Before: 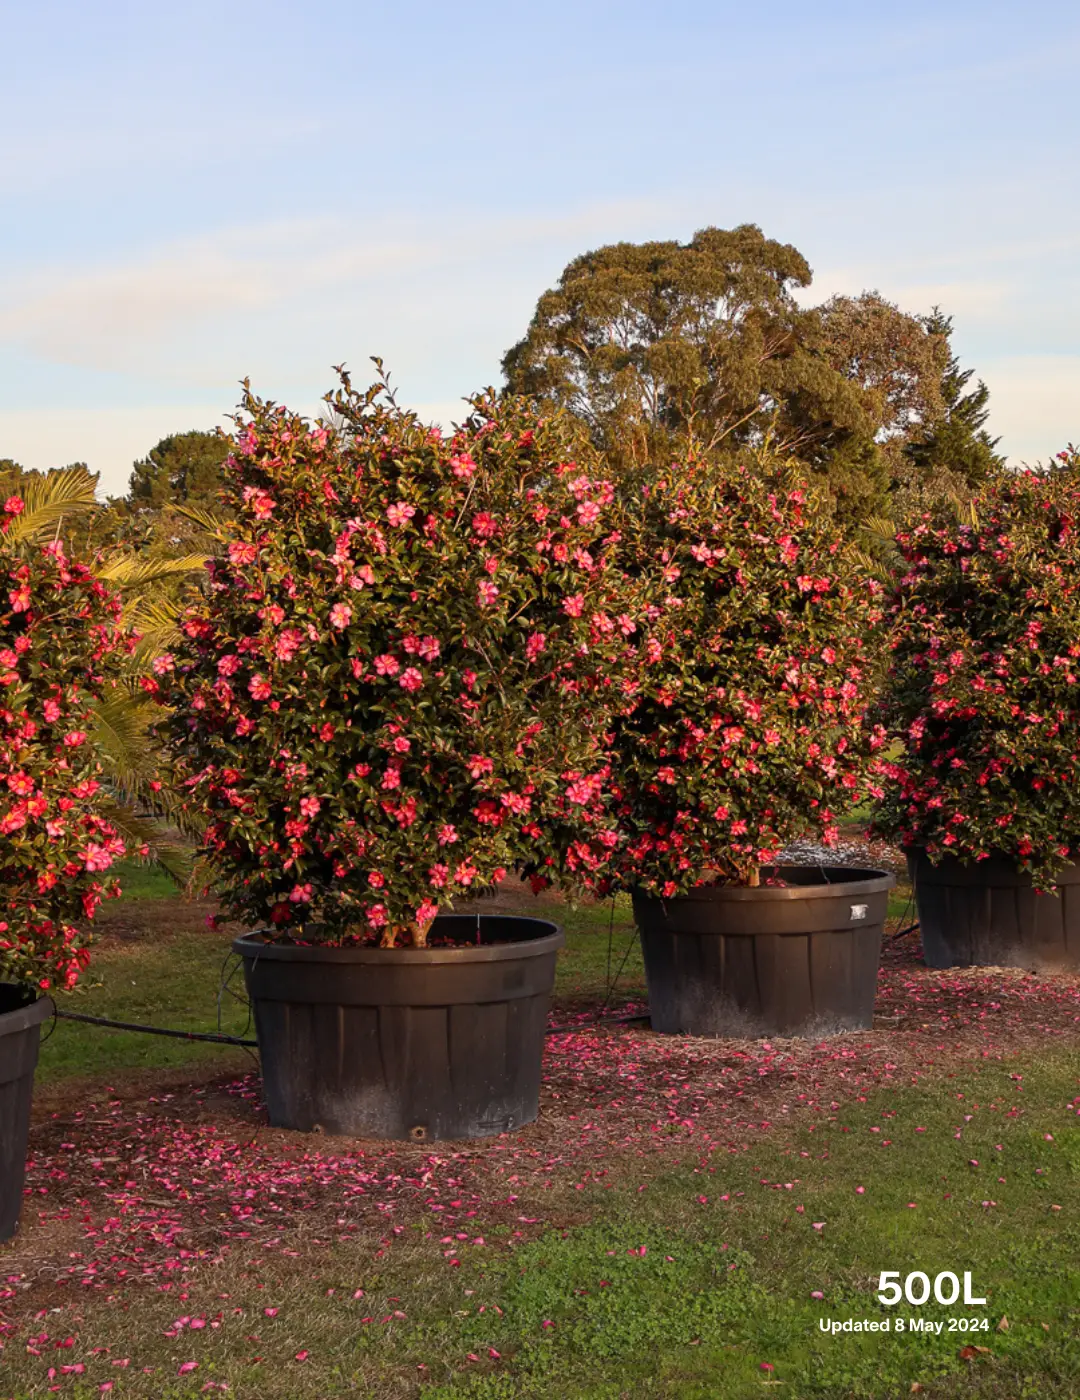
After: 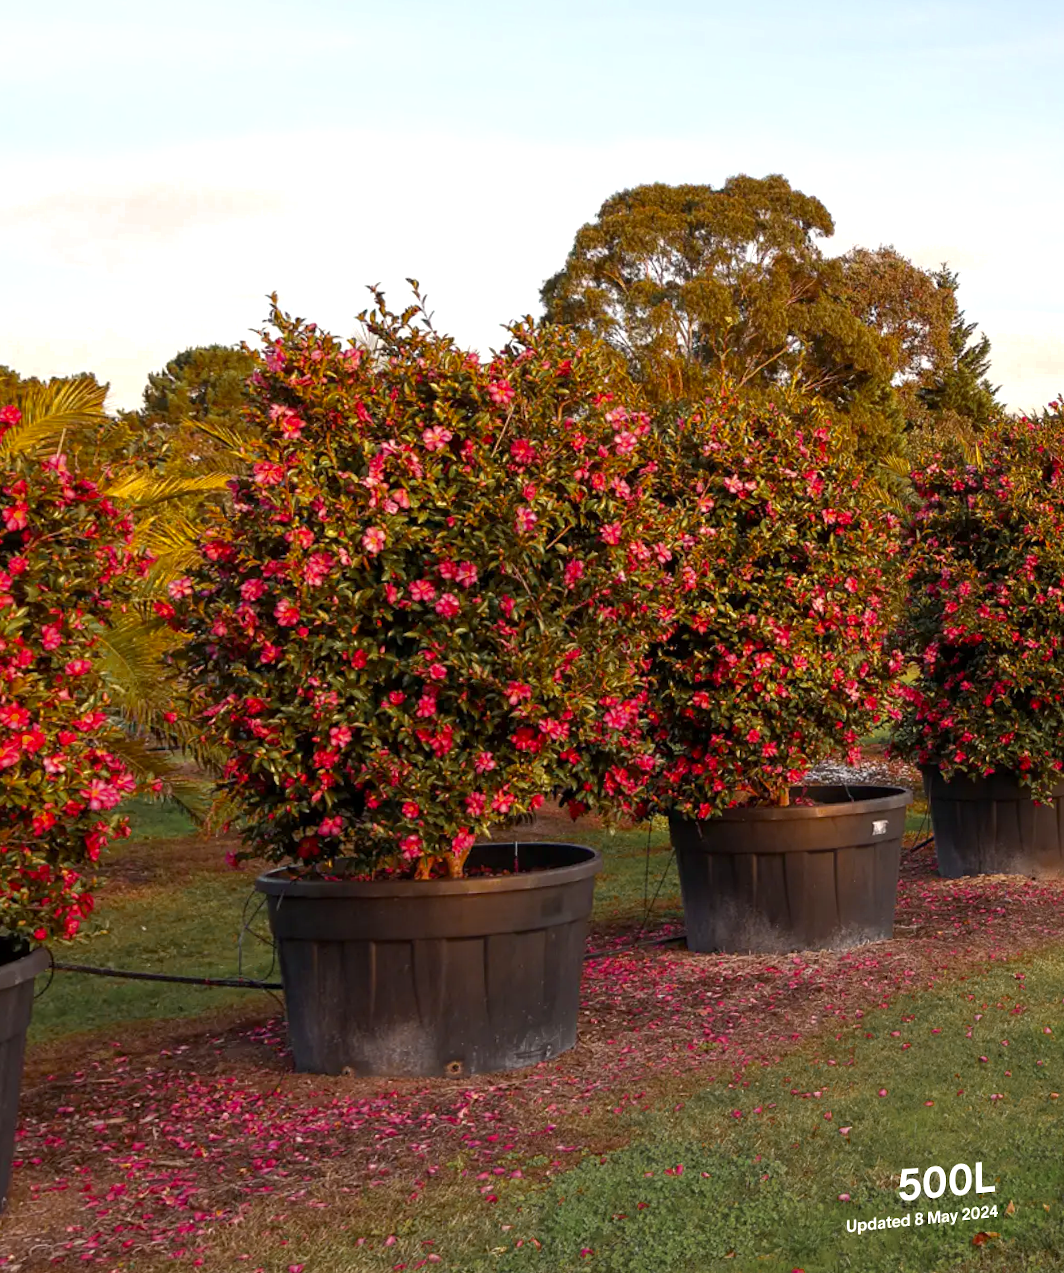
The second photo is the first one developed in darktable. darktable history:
rotate and perspective: rotation -0.013°, lens shift (vertical) -0.027, lens shift (horizontal) 0.178, crop left 0.016, crop right 0.989, crop top 0.082, crop bottom 0.918
color zones: curves: ch0 [(0.11, 0.396) (0.195, 0.36) (0.25, 0.5) (0.303, 0.412) (0.357, 0.544) (0.75, 0.5) (0.967, 0.328)]; ch1 [(0, 0.468) (0.112, 0.512) (0.202, 0.6) (0.25, 0.5) (0.307, 0.352) (0.357, 0.544) (0.75, 0.5) (0.963, 0.524)]
exposure: black level correction 0.001, exposure 0.5 EV, compensate exposure bias true, compensate highlight preservation false
tone equalizer: on, module defaults
